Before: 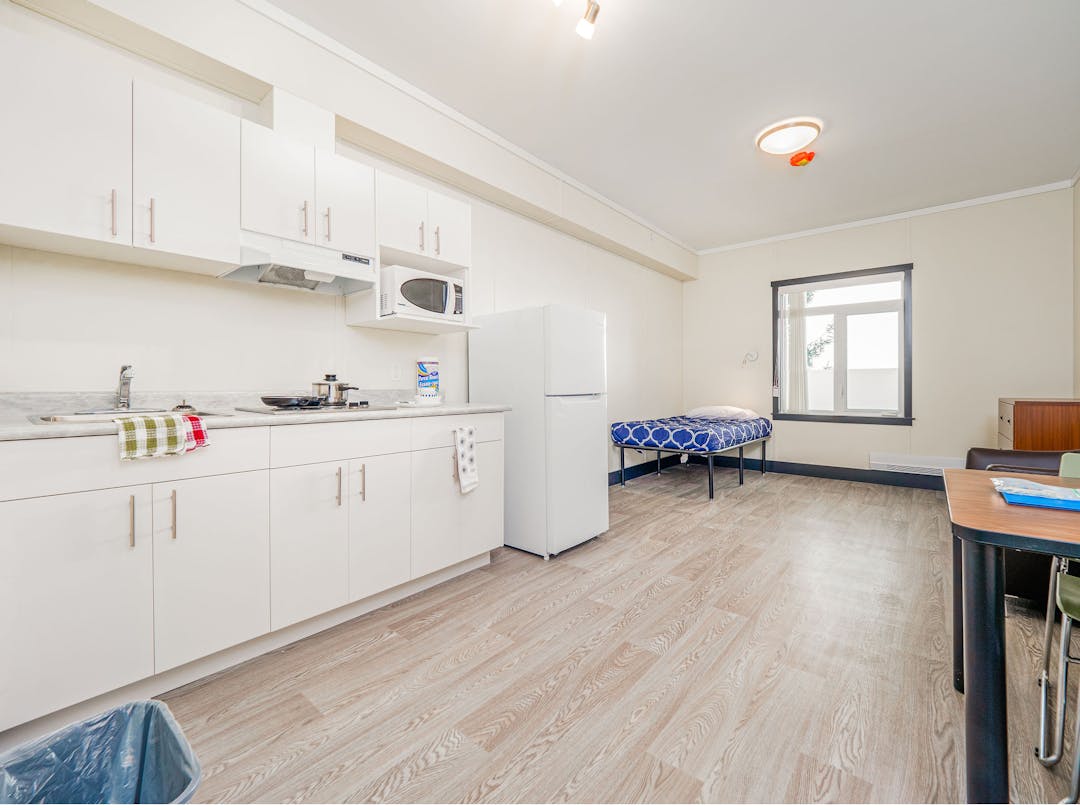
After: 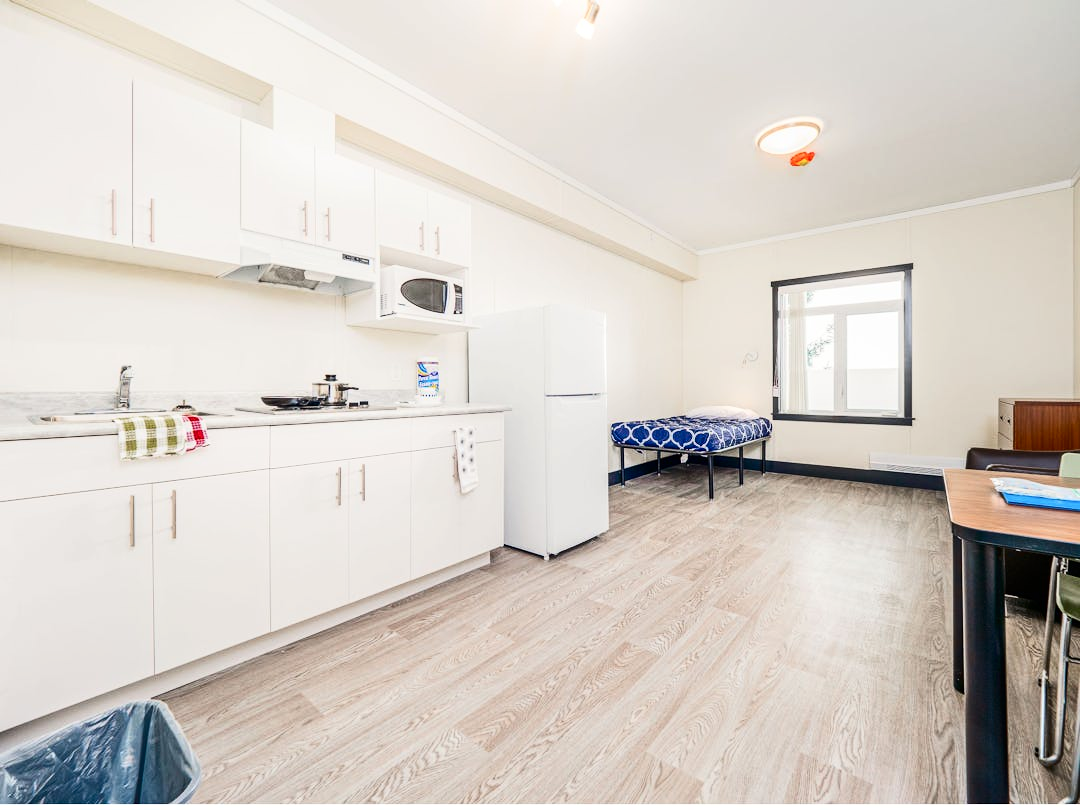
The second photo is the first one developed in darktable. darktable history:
contrast brightness saturation: contrast 0.278
